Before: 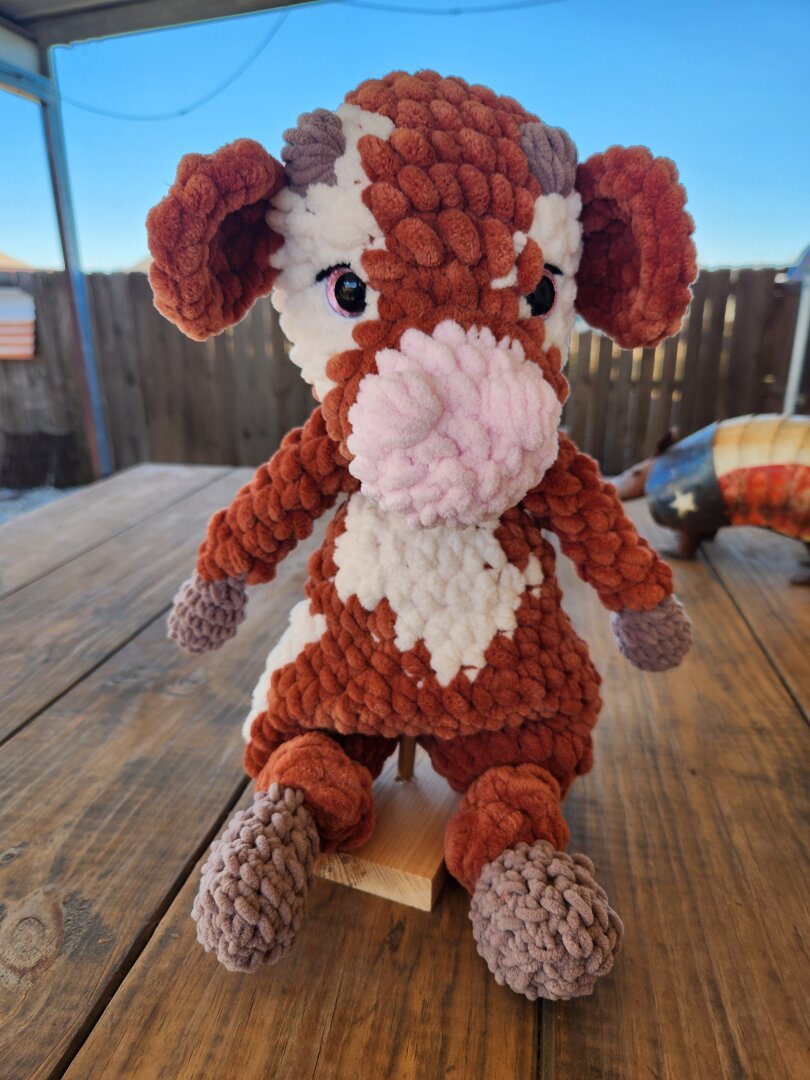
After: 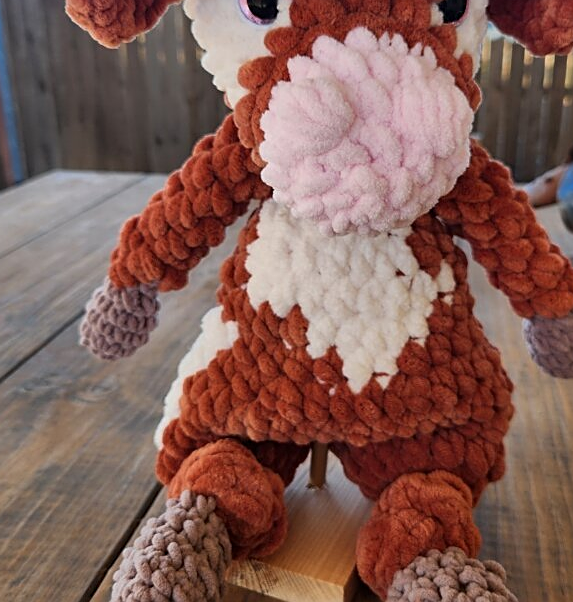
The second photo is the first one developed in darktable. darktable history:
sharpen: on, module defaults
crop: left 10.912%, top 27.17%, right 18.276%, bottom 17.014%
